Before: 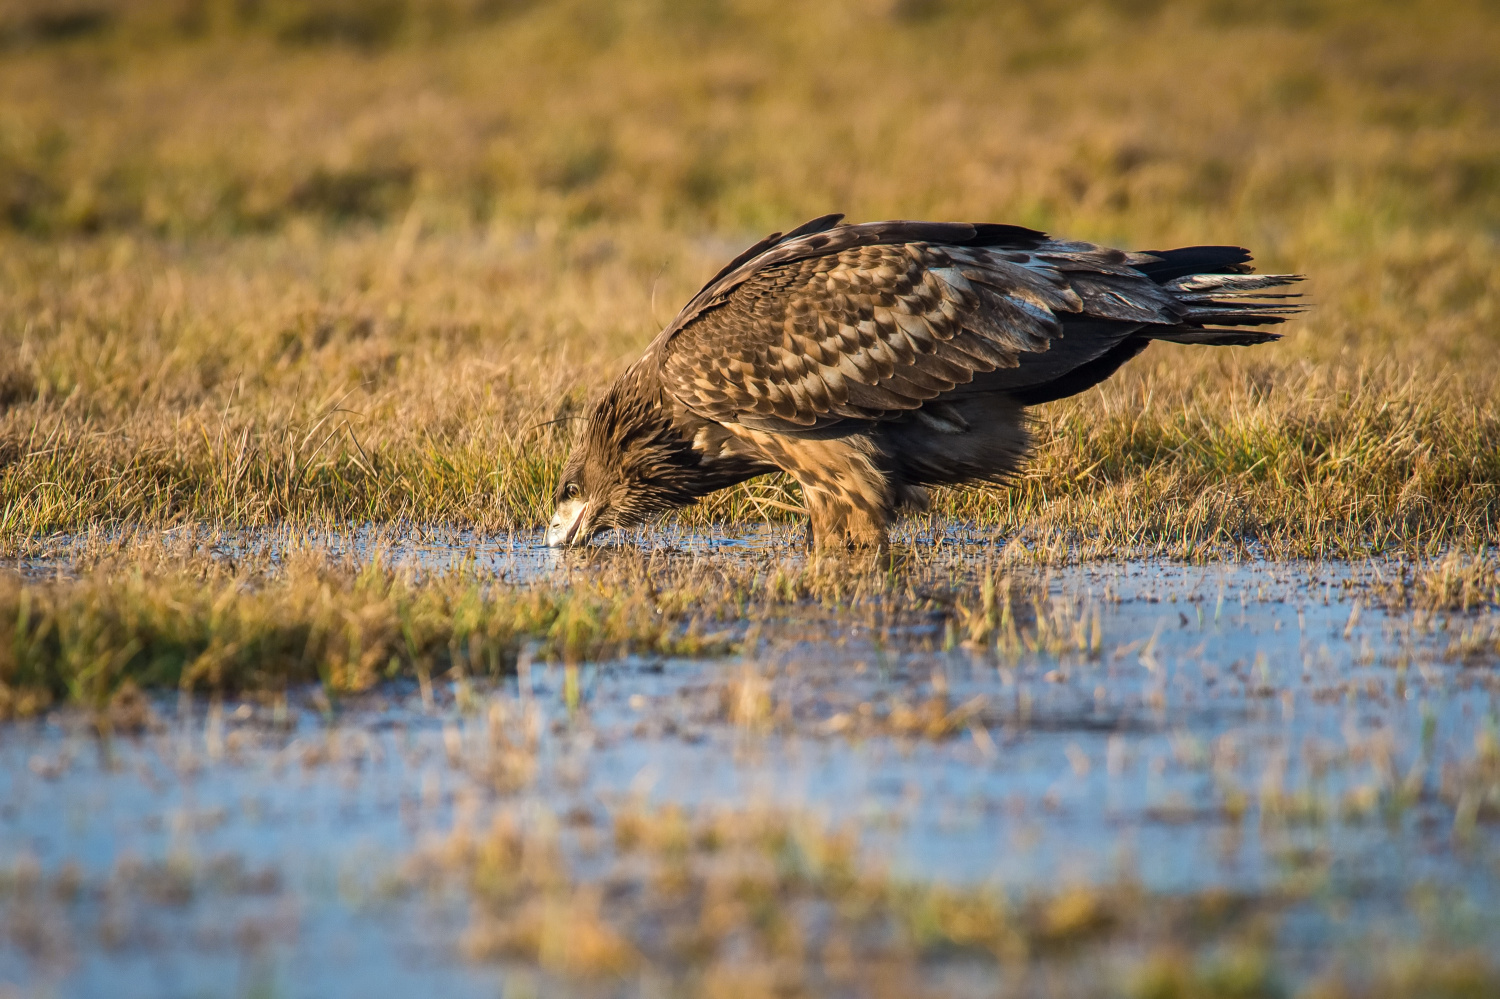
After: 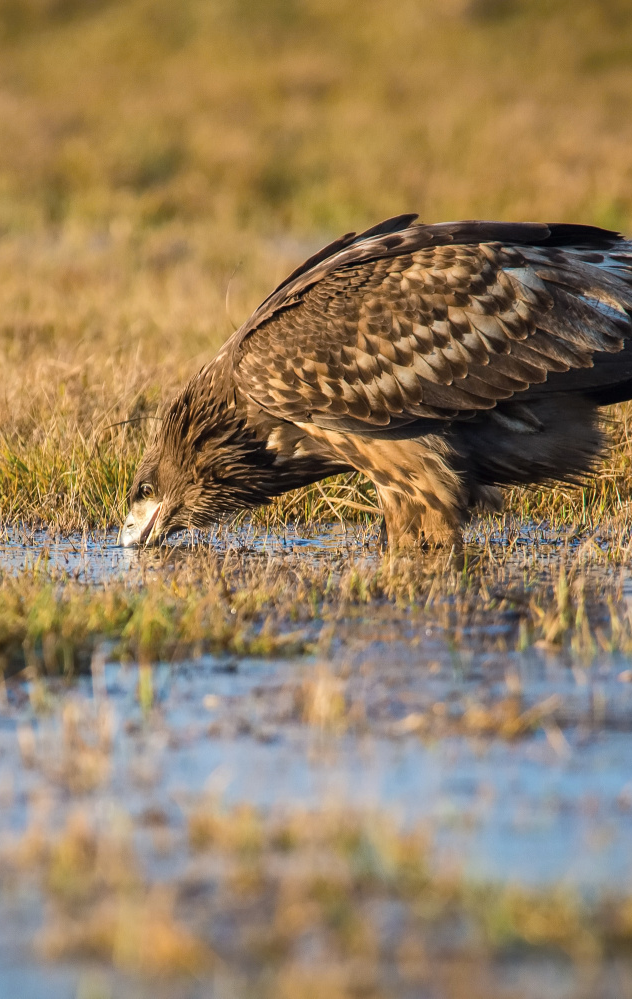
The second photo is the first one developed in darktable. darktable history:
crop: left 28.459%, right 29.379%
